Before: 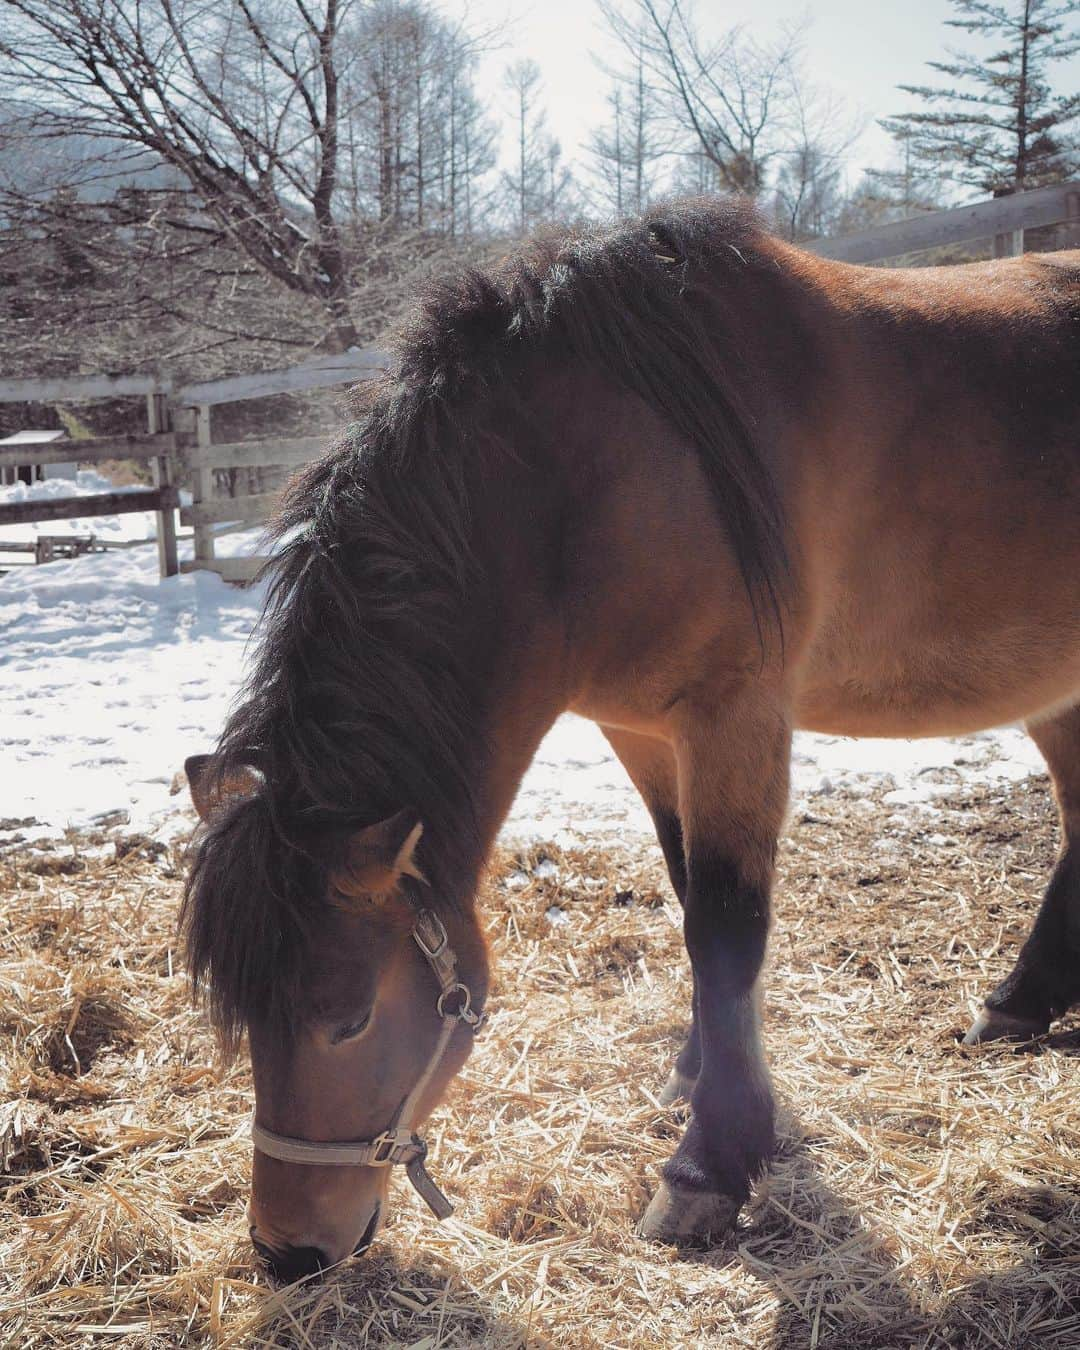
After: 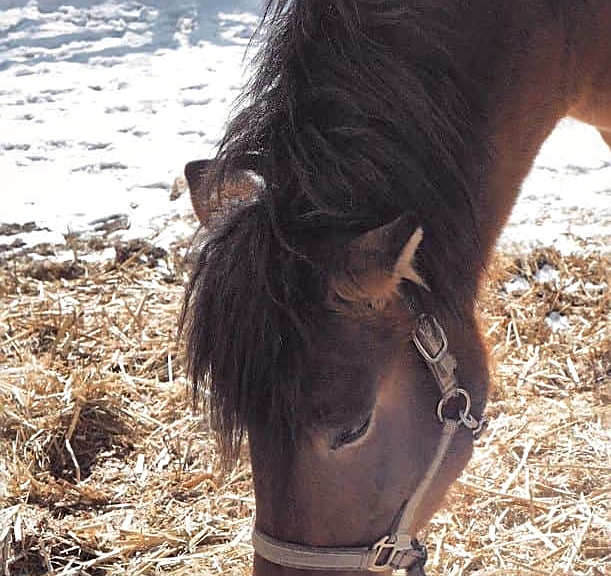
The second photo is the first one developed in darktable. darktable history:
exposure: exposure 0.128 EV, compensate highlight preservation false
crop: top 44.141%, right 43.35%, bottom 13.124%
sharpen: on, module defaults
local contrast: mode bilateral grid, contrast 24, coarseness 47, detail 151%, midtone range 0.2
